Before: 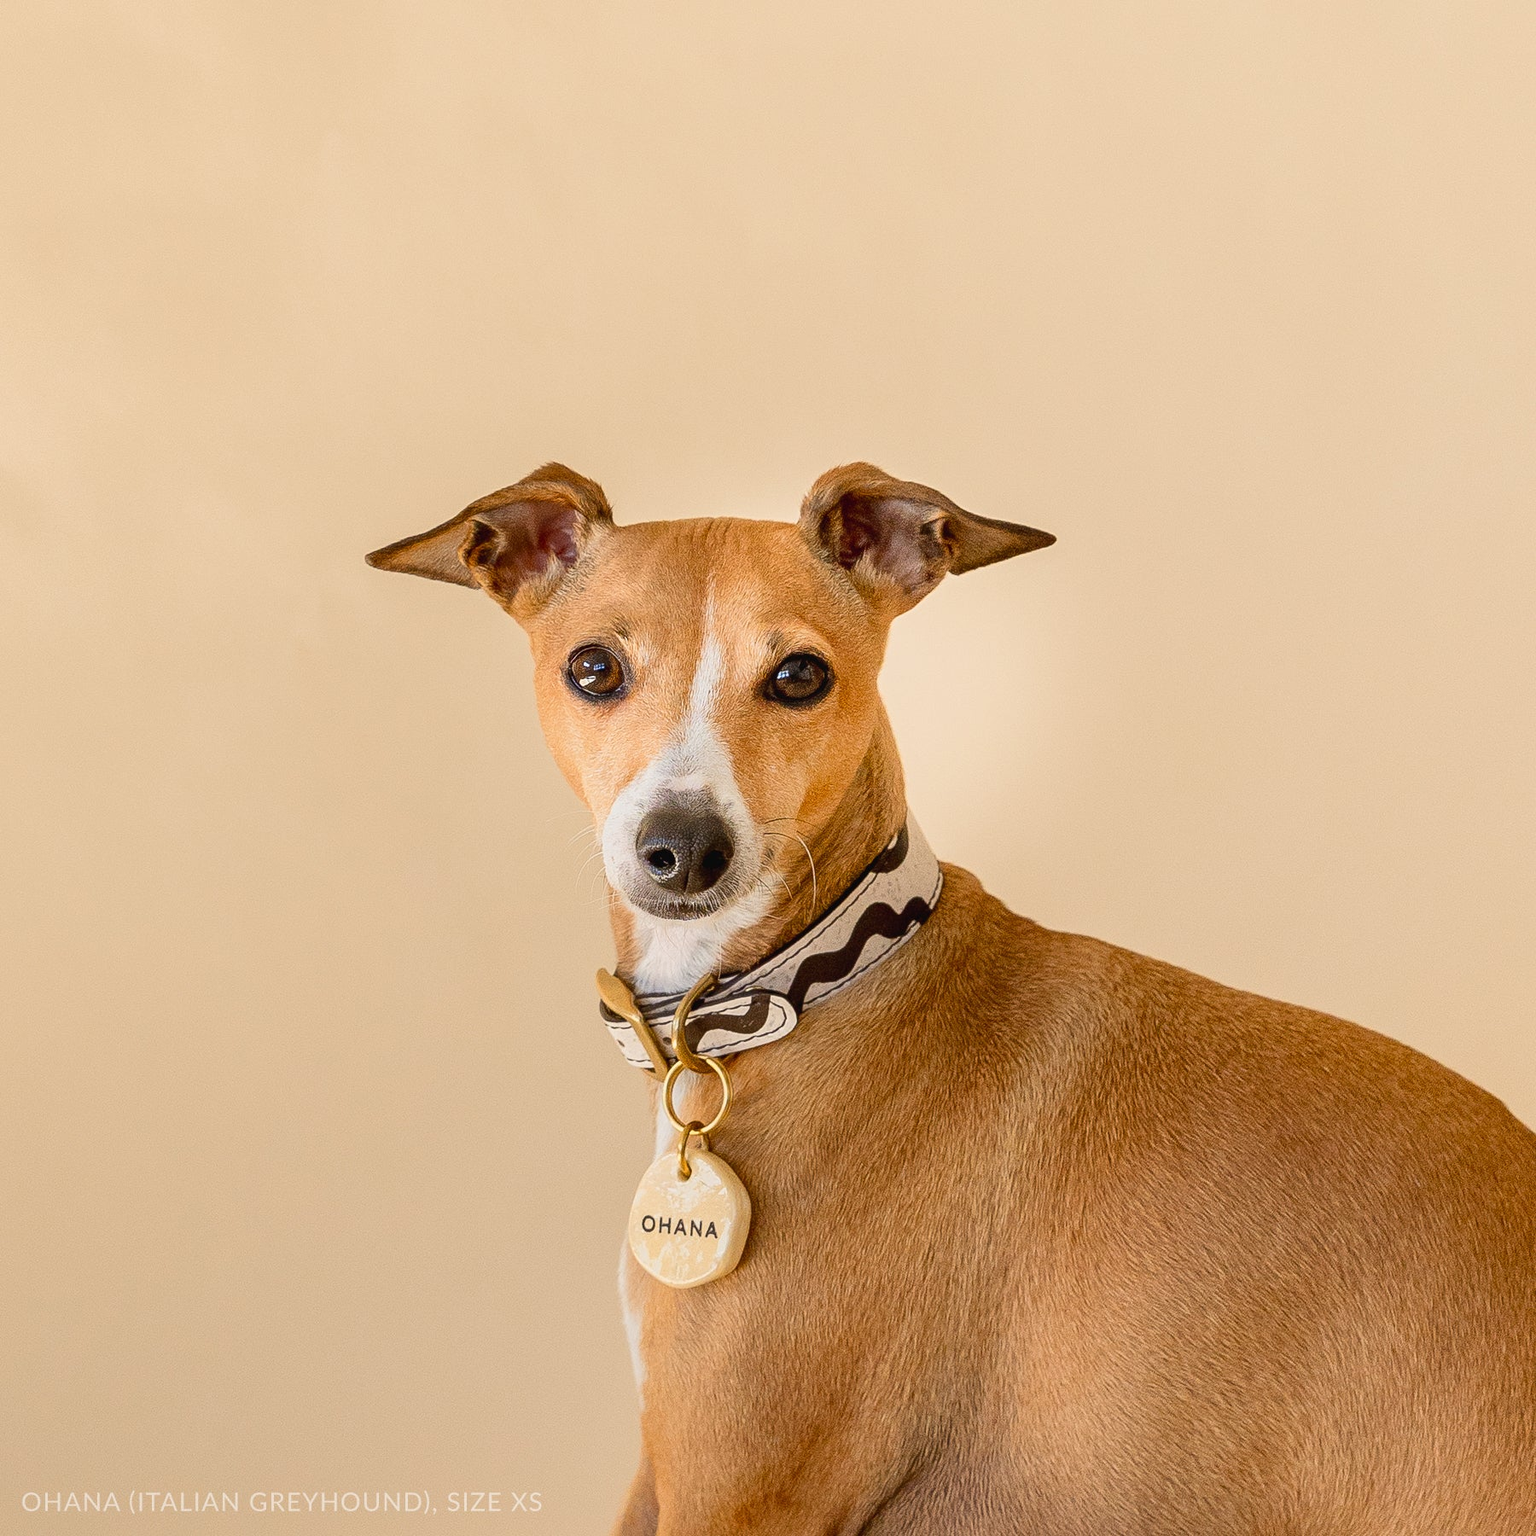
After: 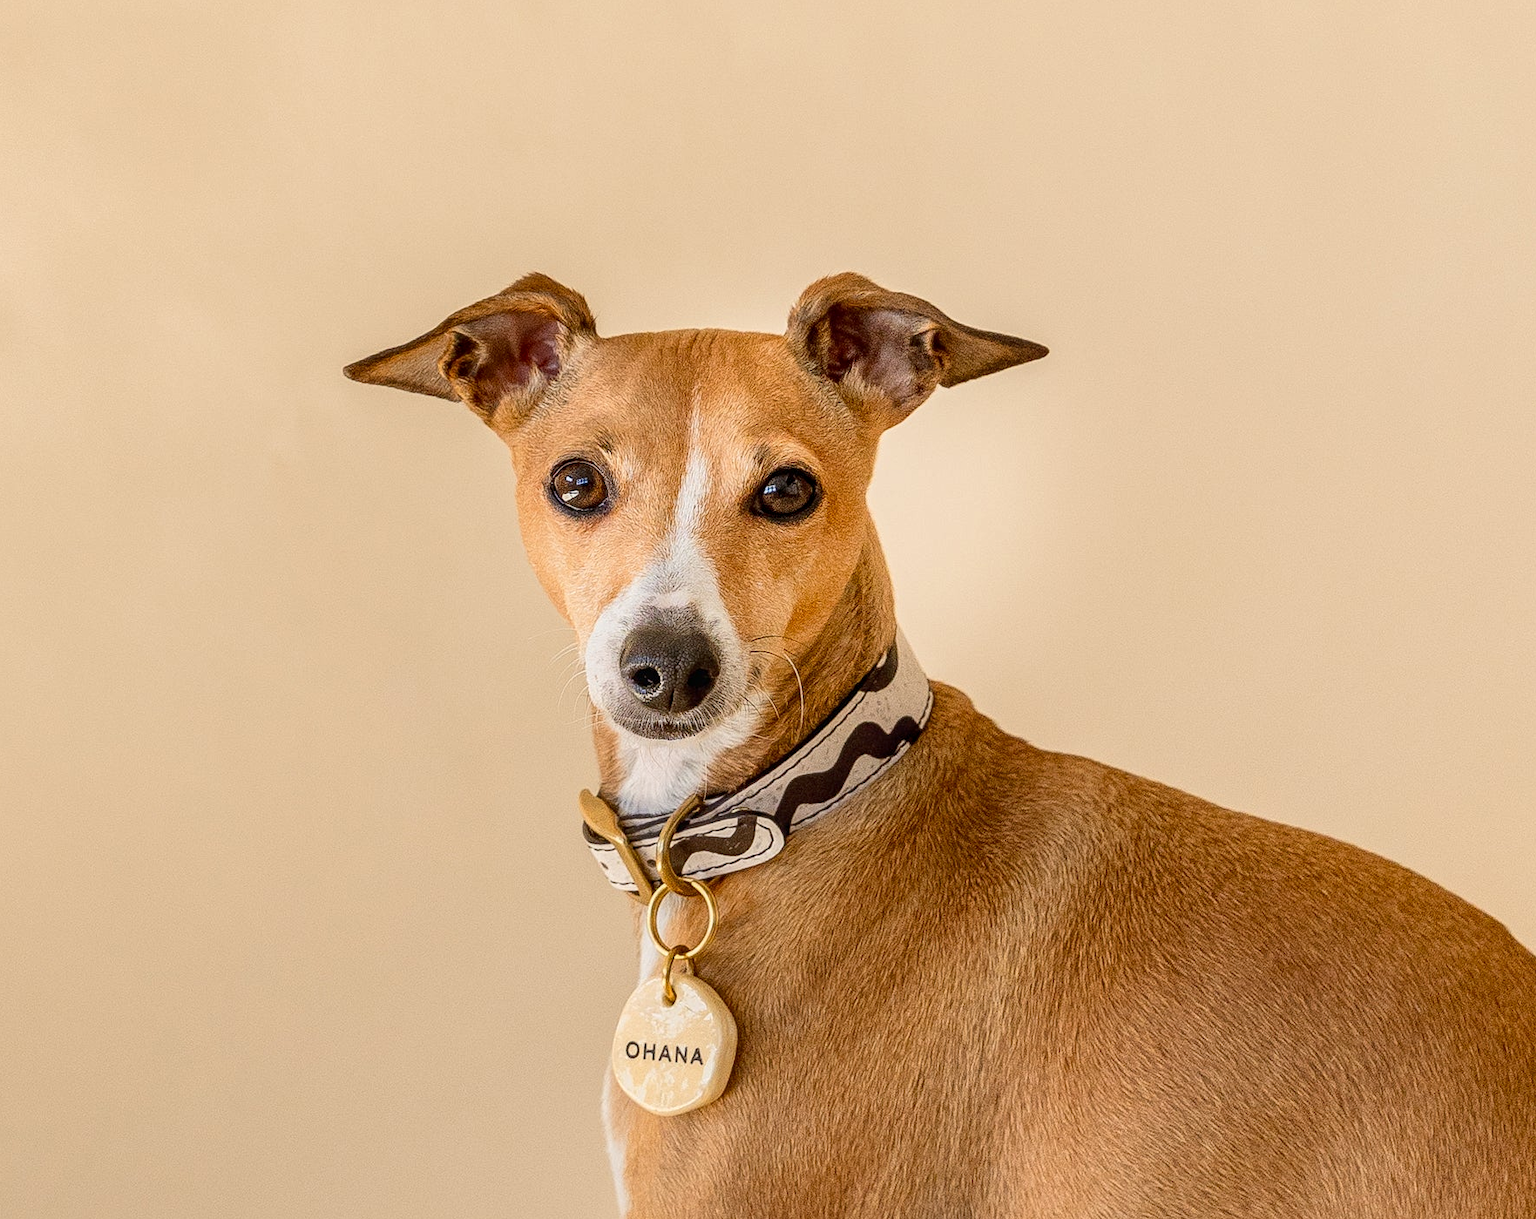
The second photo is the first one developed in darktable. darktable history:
crop and rotate: left 1.909%, top 12.767%, right 0.142%, bottom 9.422%
local contrast: on, module defaults
